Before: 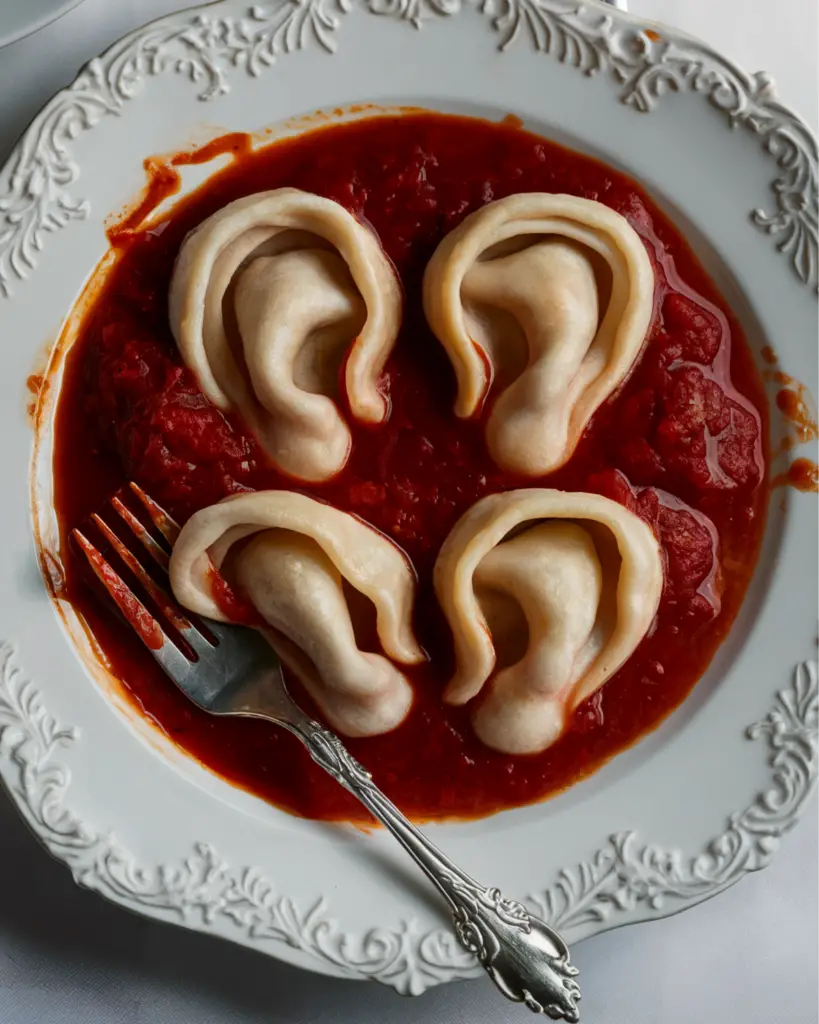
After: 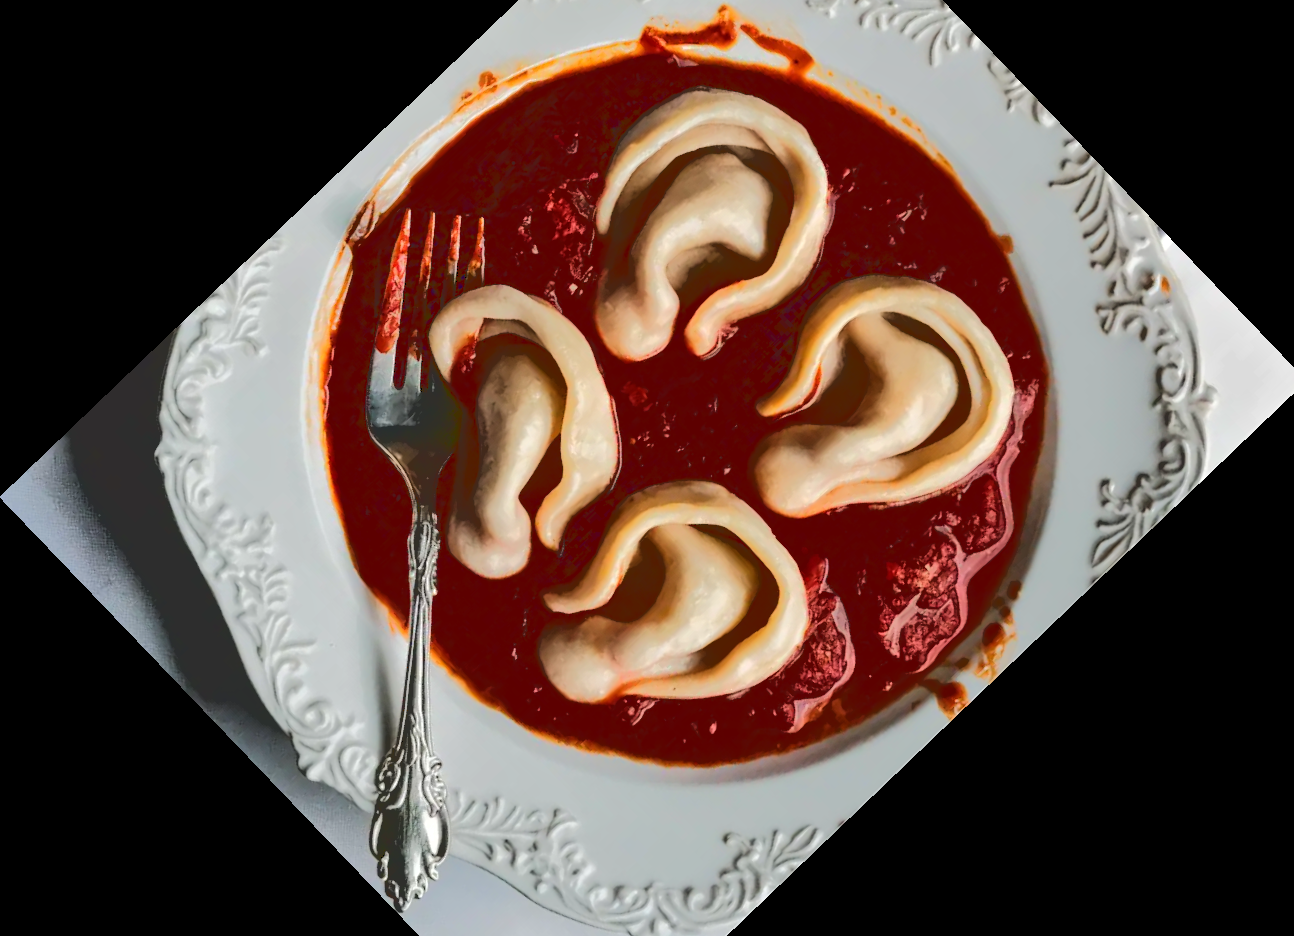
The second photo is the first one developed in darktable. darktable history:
base curve: curves: ch0 [(0.065, 0.026) (0.236, 0.358) (0.53, 0.546) (0.777, 0.841) (0.924, 0.992)], preserve colors average RGB
crop and rotate: angle -46.26°, top 16.234%, right 0.912%, bottom 11.704%
tone equalizer: -8 EV 1 EV, -7 EV 1 EV, -6 EV 1 EV, -5 EV 1 EV, -4 EV 1 EV, -3 EV 0.75 EV, -2 EV 0.5 EV, -1 EV 0.25 EV
